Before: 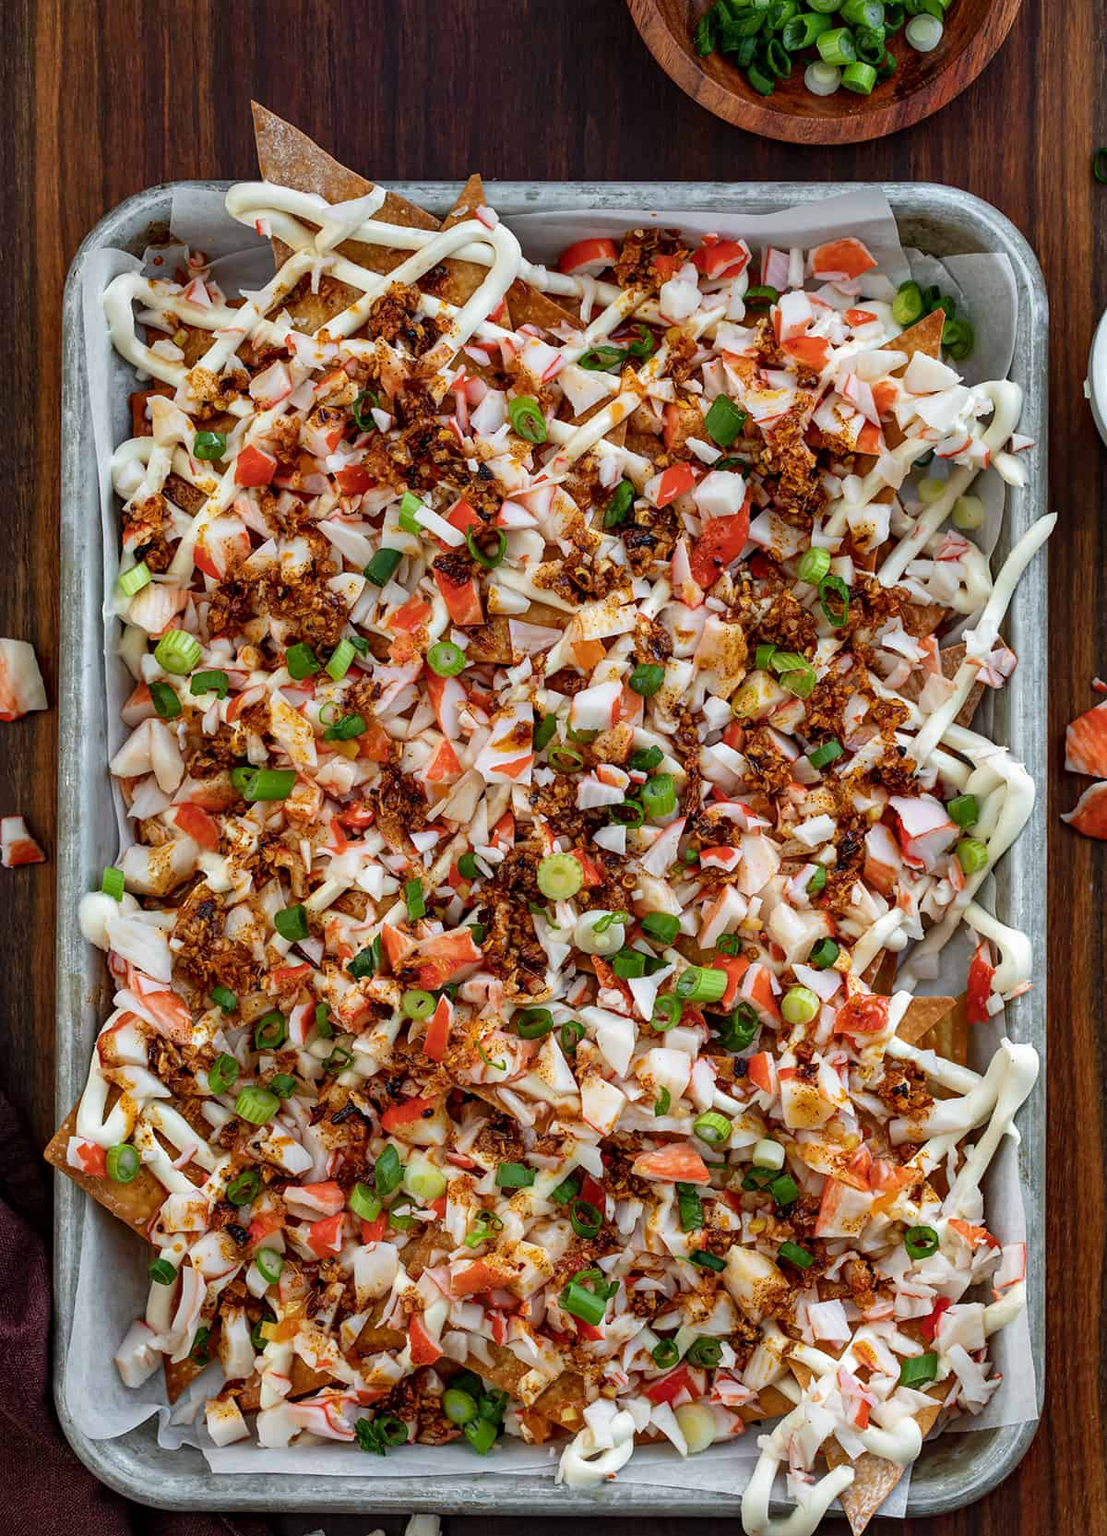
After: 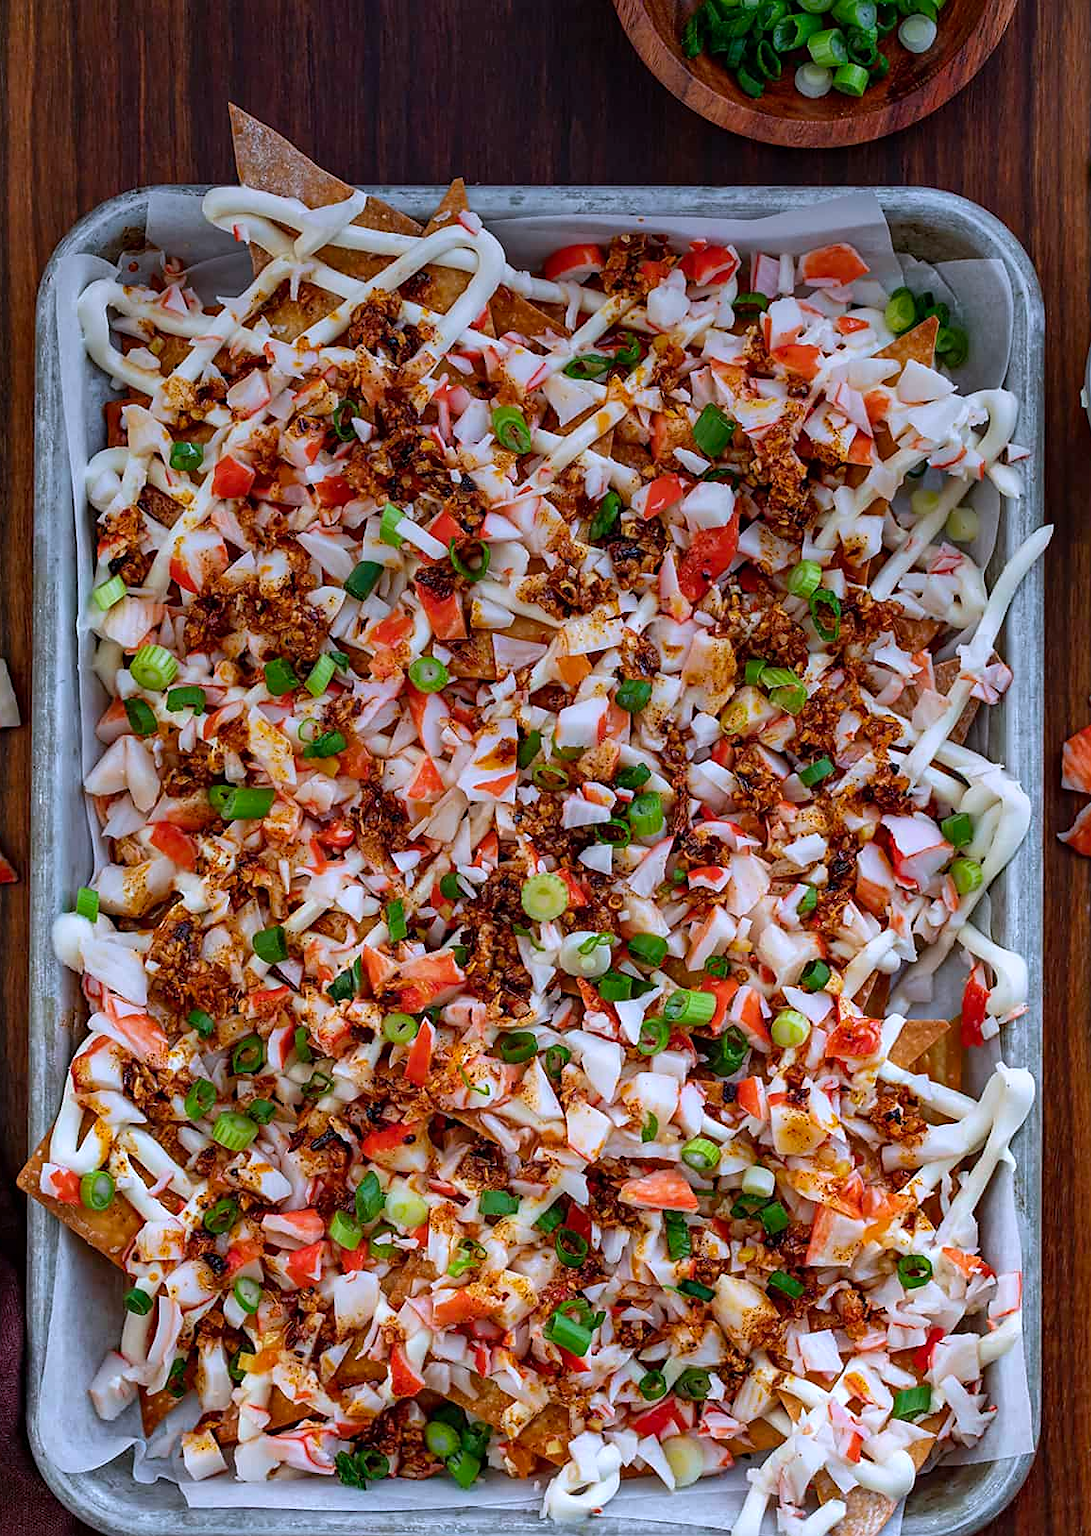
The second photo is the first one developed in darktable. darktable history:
sharpen: radius 1.864, amount 0.398, threshold 1.271
graduated density: on, module defaults
color calibration: illuminant custom, x 0.373, y 0.388, temperature 4269.97 K
crop and rotate: left 2.536%, right 1.107%, bottom 2.246%
